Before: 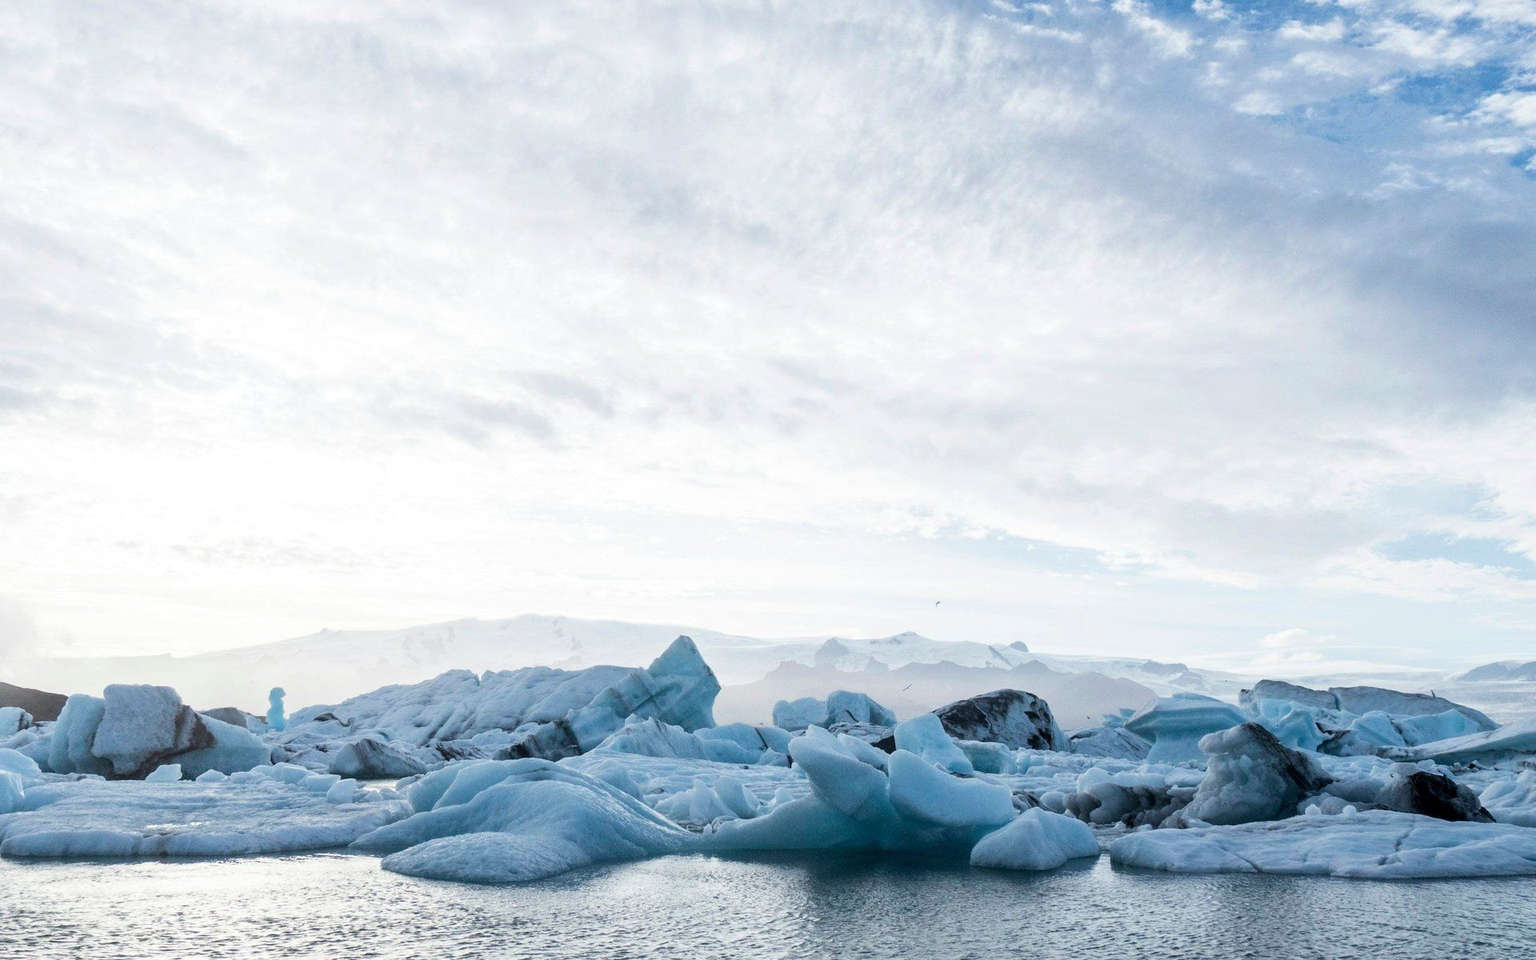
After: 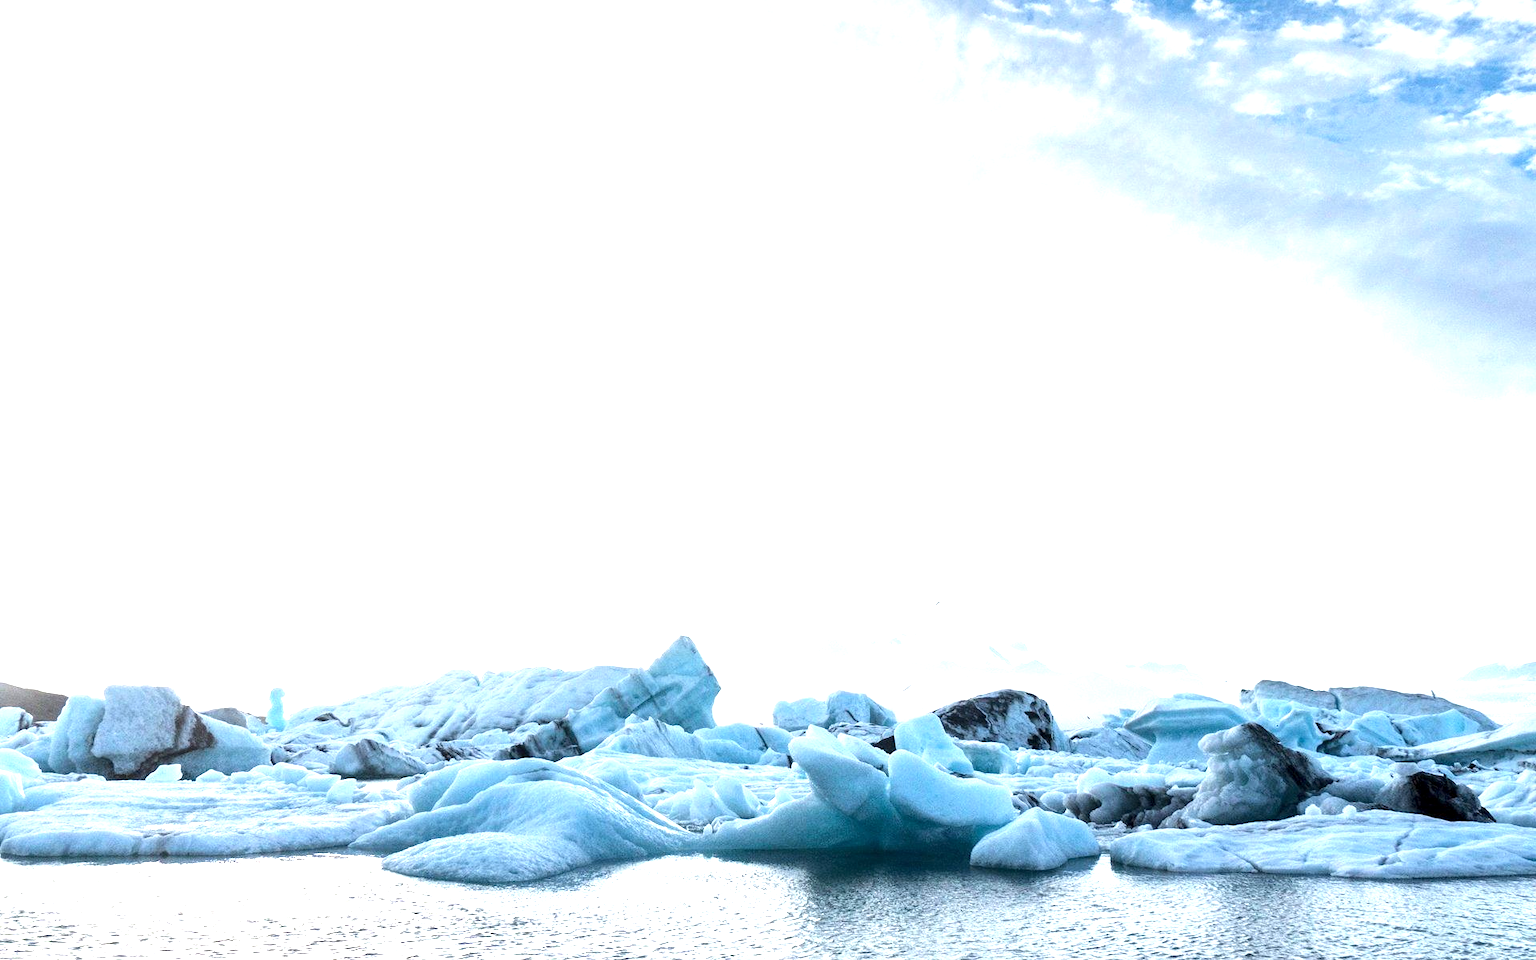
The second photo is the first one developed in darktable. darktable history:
exposure: exposure 1 EV, compensate highlight preservation false
graduated density: on, module defaults
tone equalizer: -8 EV -0.001 EV, -7 EV 0.001 EV, -6 EV -0.002 EV, -5 EV -0.003 EV, -4 EV -0.062 EV, -3 EV -0.222 EV, -2 EV -0.267 EV, -1 EV 0.105 EV, +0 EV 0.303 EV
local contrast: highlights 100%, shadows 100%, detail 120%, midtone range 0.2
